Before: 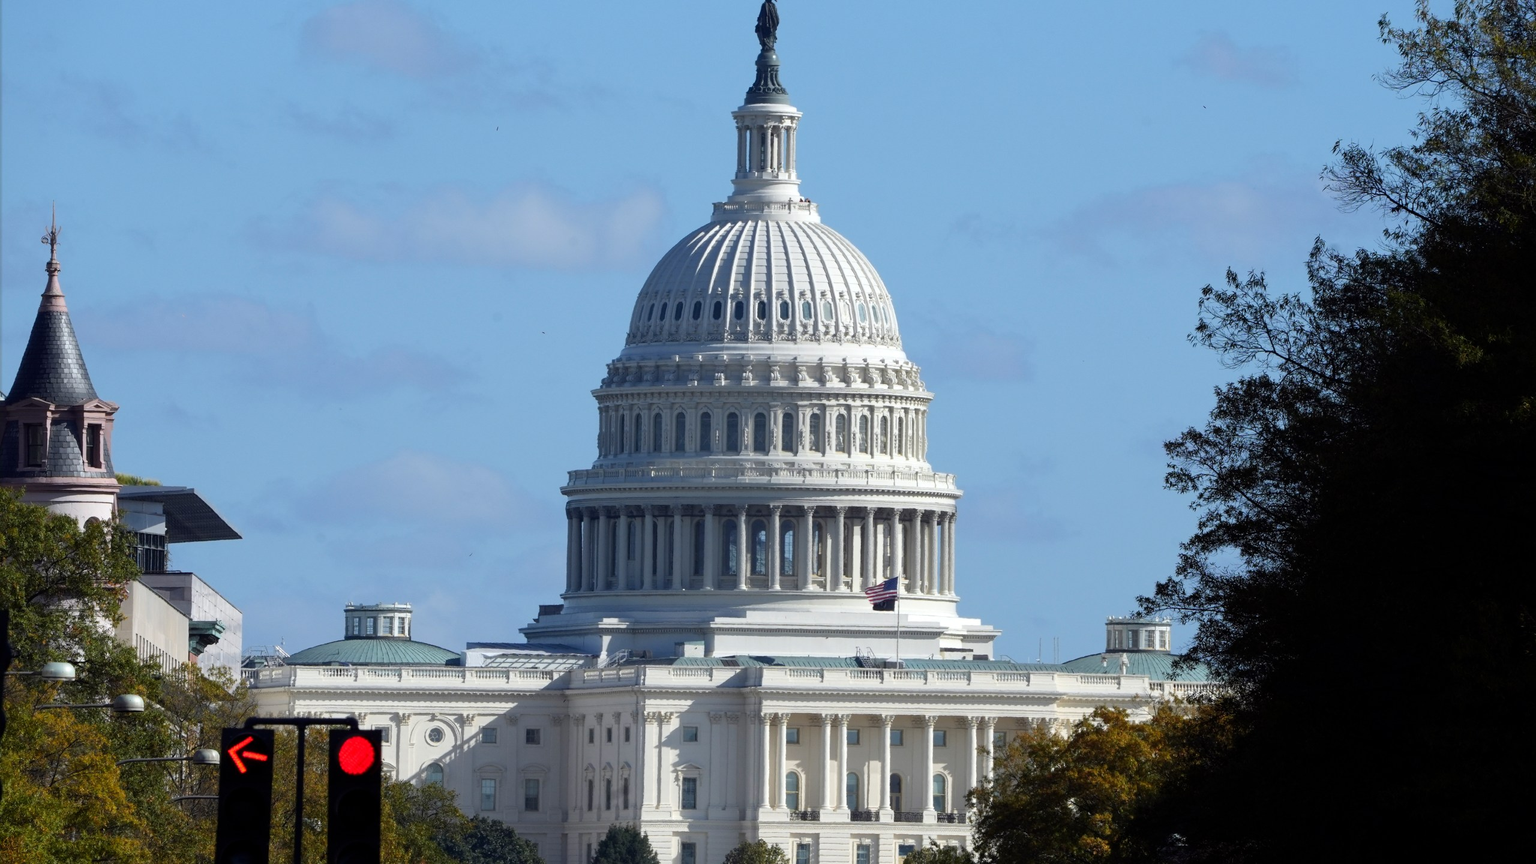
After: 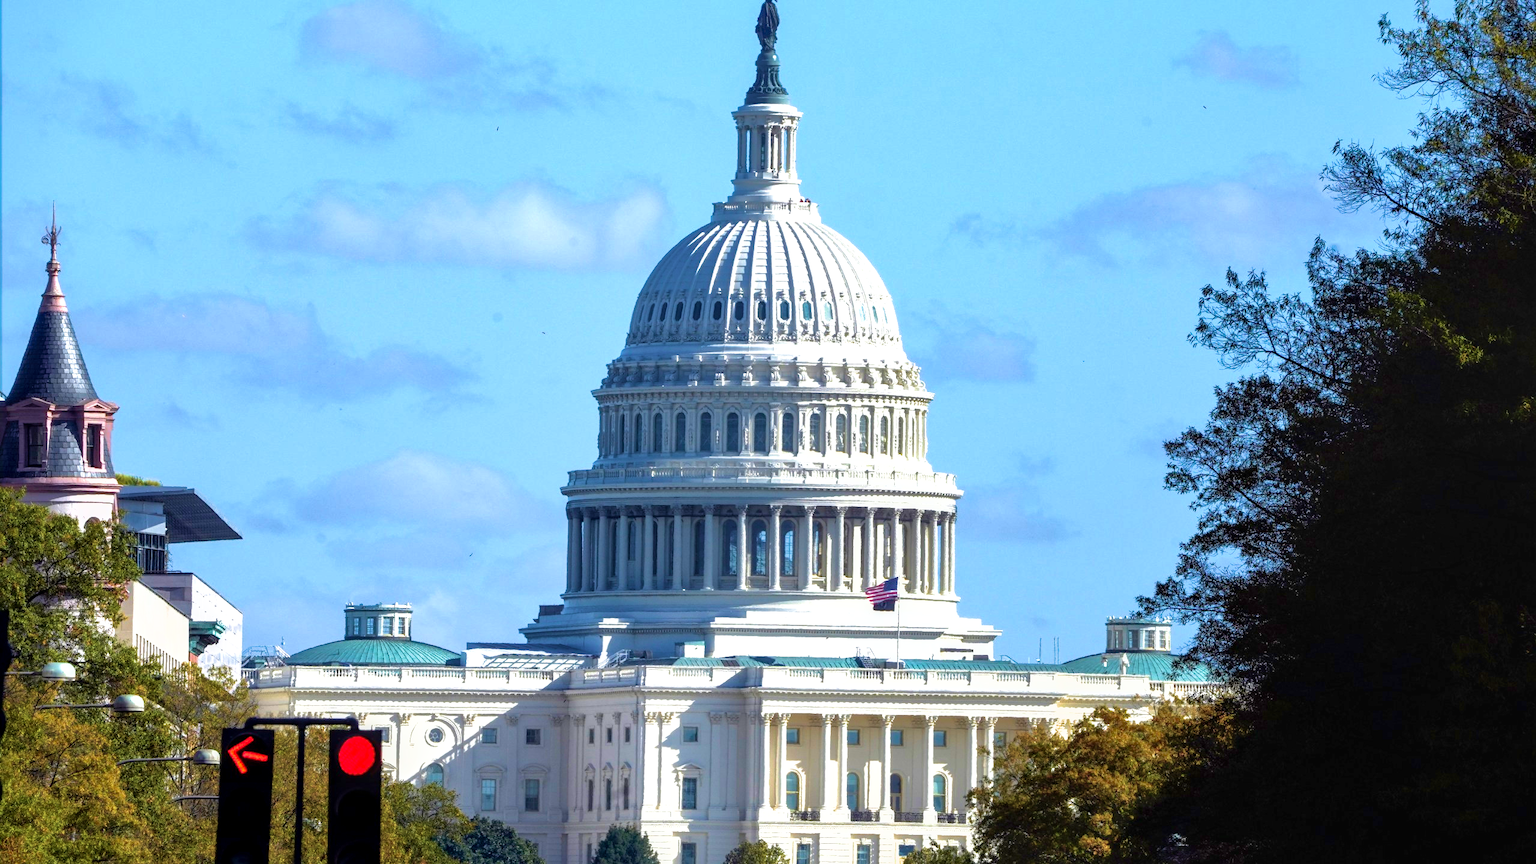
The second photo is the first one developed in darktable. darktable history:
shadows and highlights: on, module defaults
exposure: black level correction 0.001, exposure 0.5 EV, compensate highlight preservation false
tone equalizer: -8 EV -0.399 EV, -7 EV -0.387 EV, -6 EV -0.372 EV, -5 EV -0.254 EV, -3 EV 0.199 EV, -2 EV 0.341 EV, -1 EV 0.379 EV, +0 EV 0.436 EV
local contrast: on, module defaults
velvia: strength 75%
